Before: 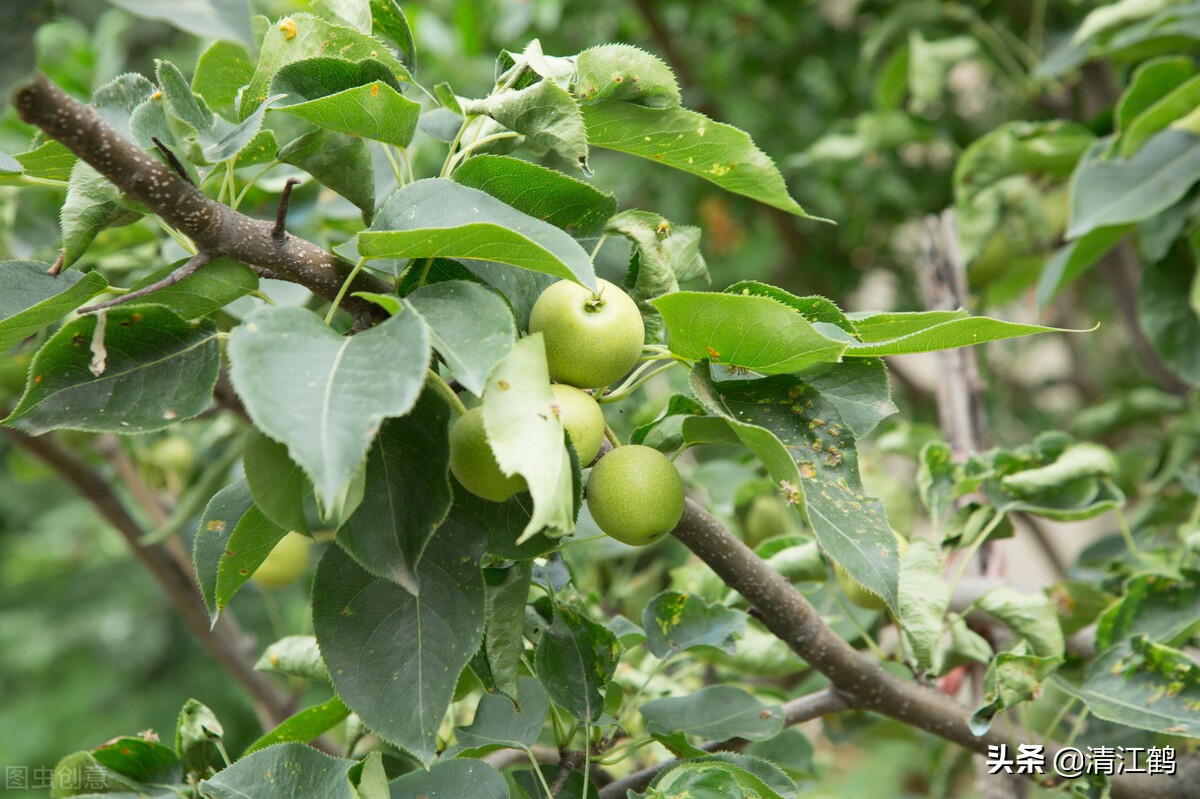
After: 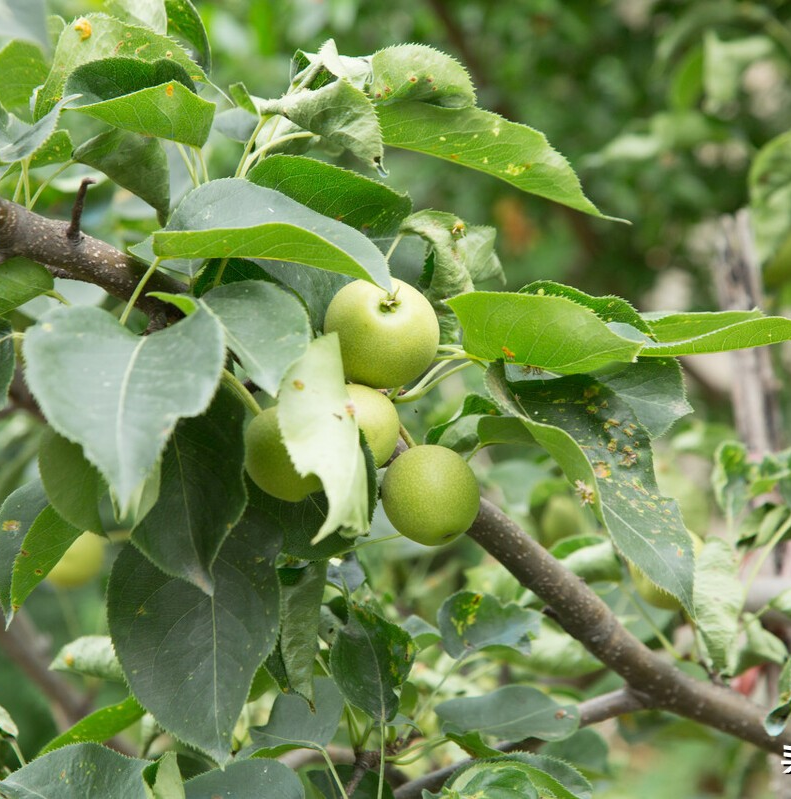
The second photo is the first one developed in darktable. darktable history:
crop: left 17.12%, right 16.919%
